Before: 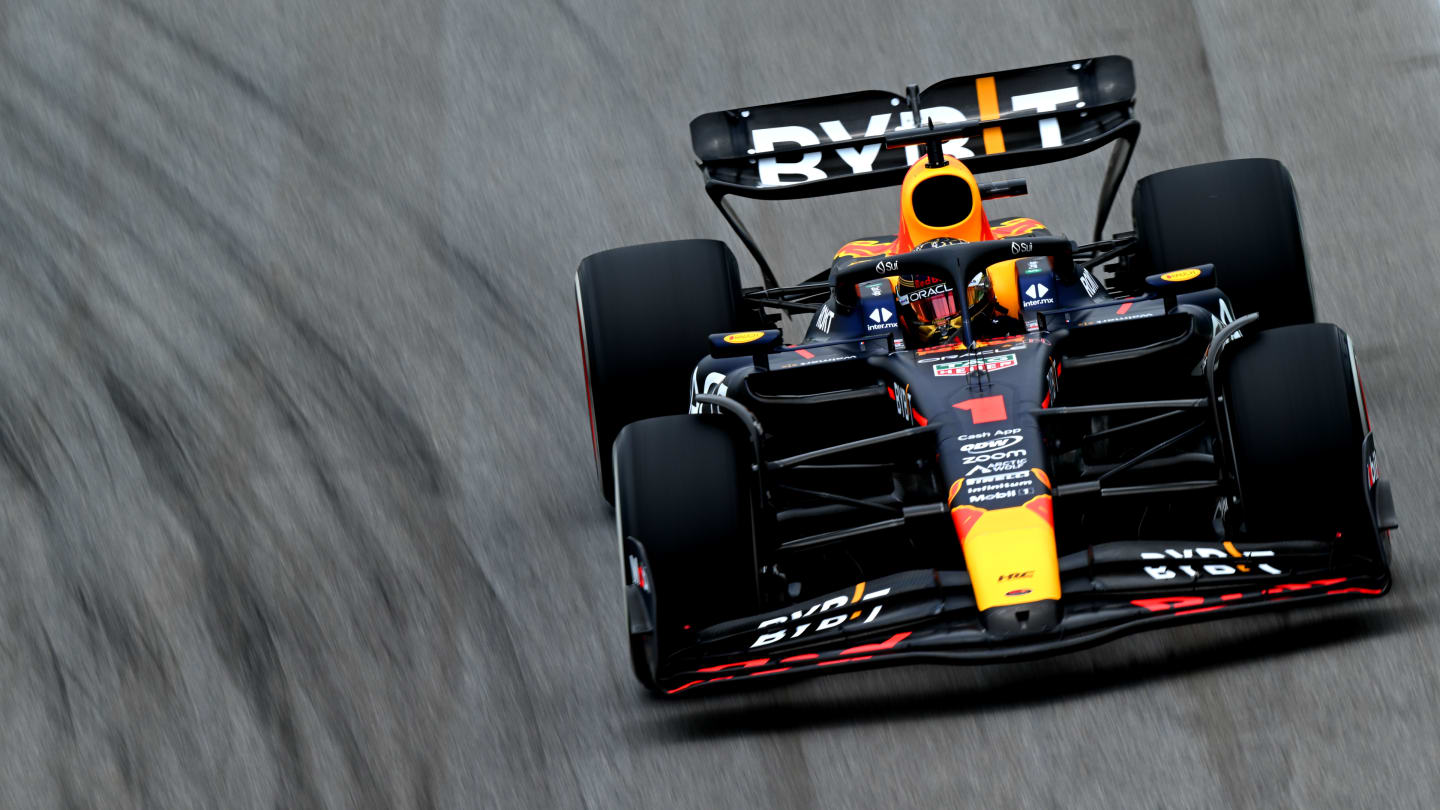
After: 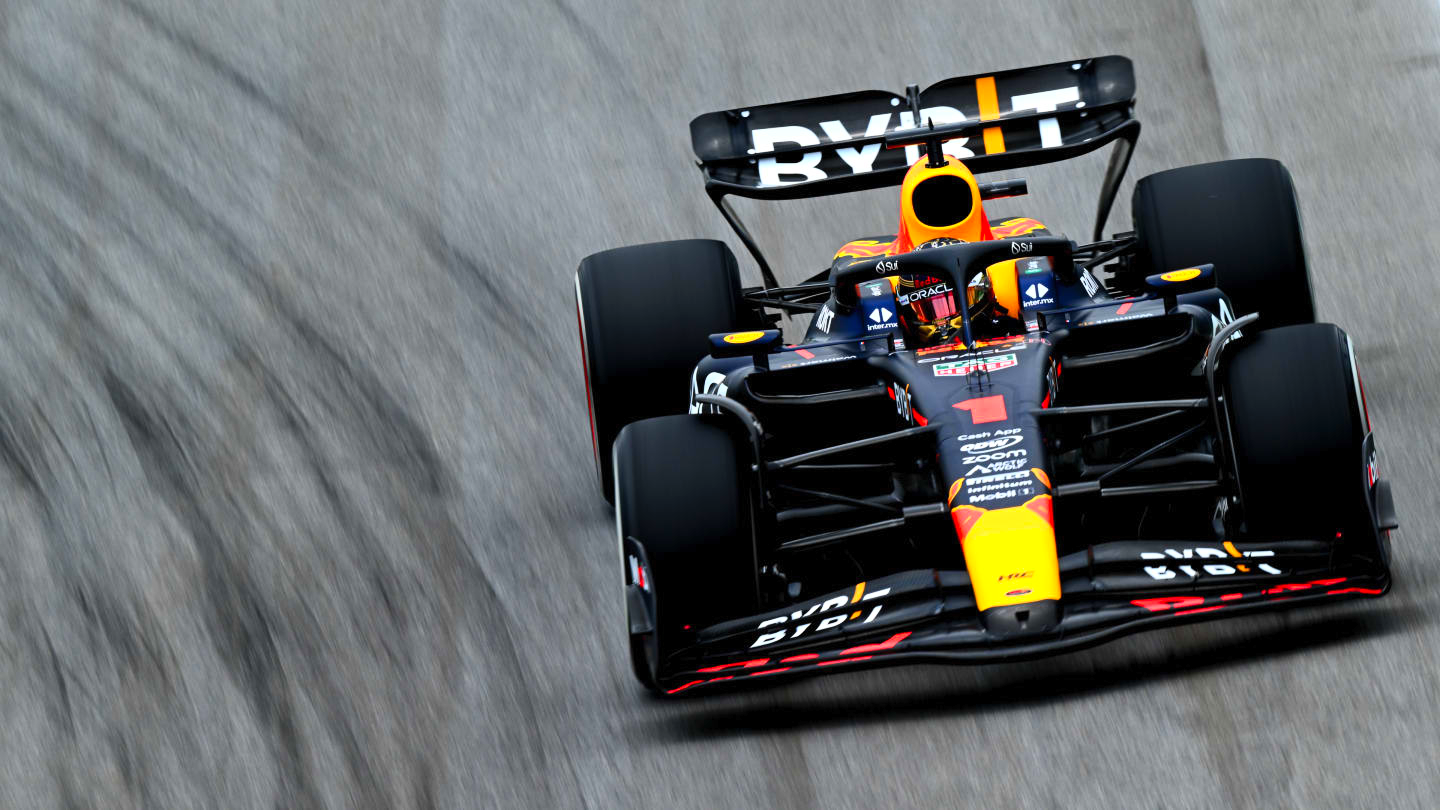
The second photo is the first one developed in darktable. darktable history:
contrast brightness saturation: contrast 0.198, brightness 0.155, saturation 0.226
